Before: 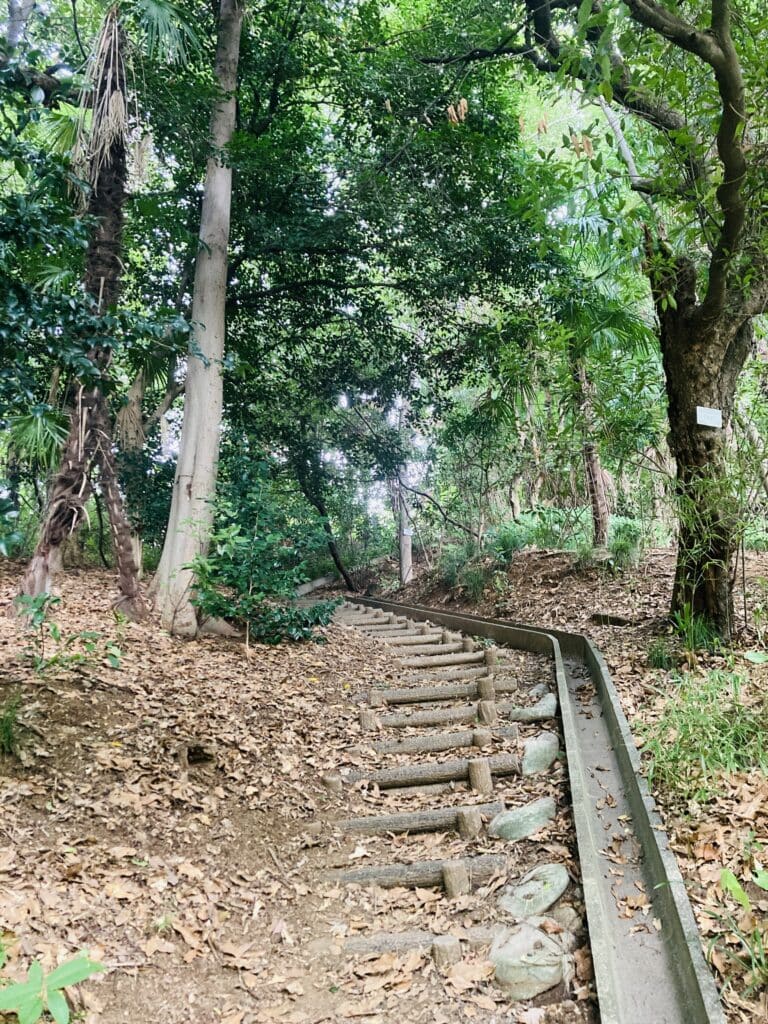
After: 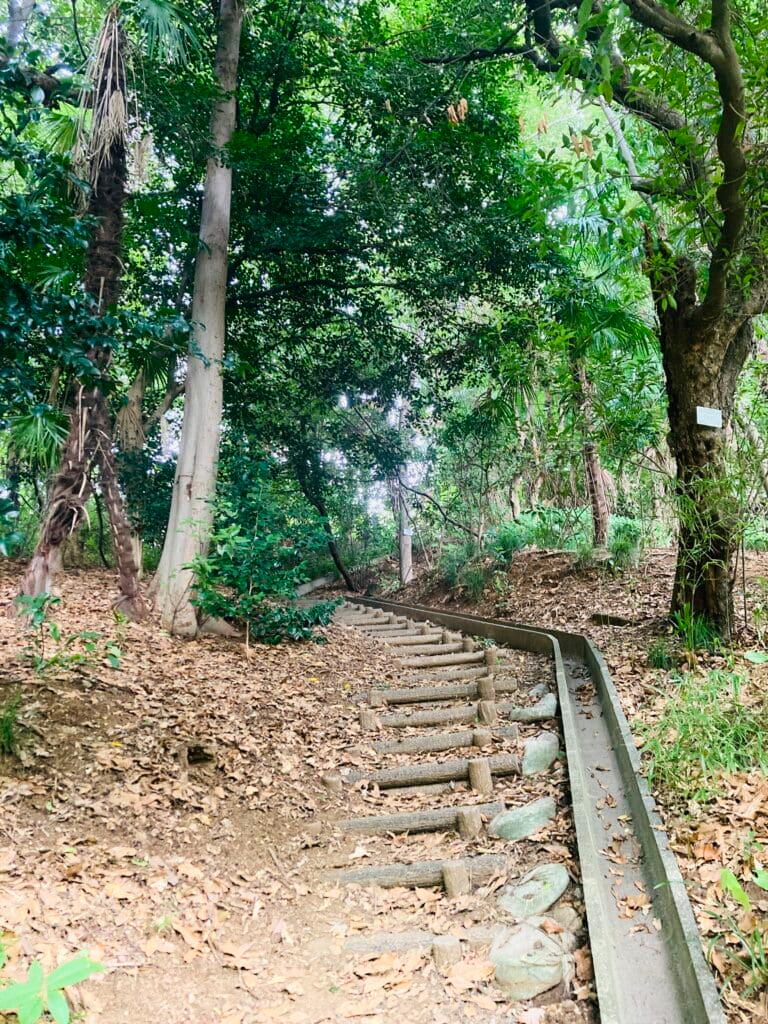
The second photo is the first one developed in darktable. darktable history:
shadows and highlights: shadows -90, highlights 90, soften with gaussian
contrast brightness saturation: saturation 0.1
